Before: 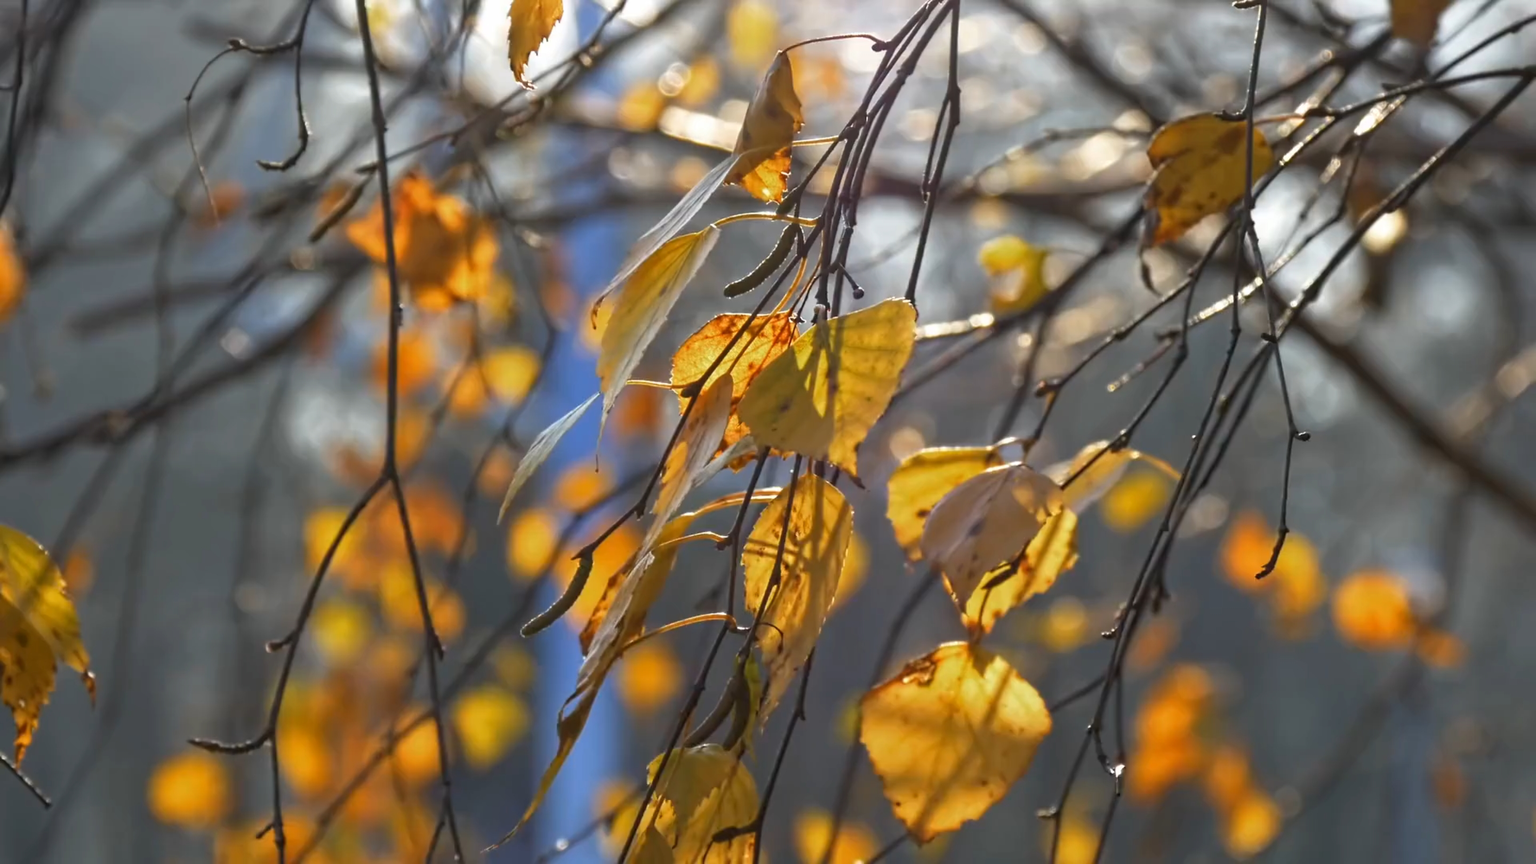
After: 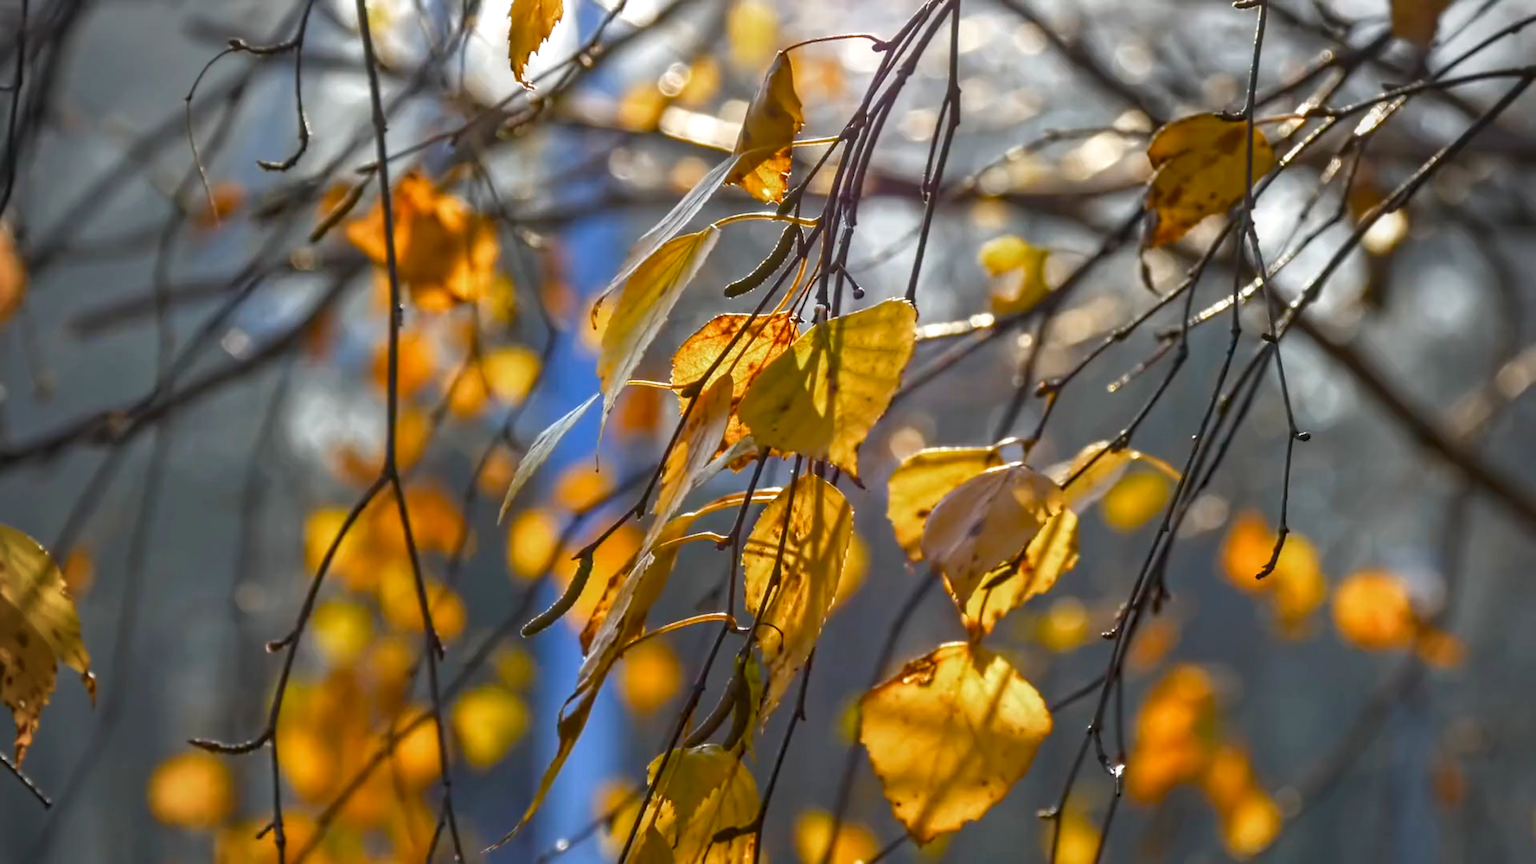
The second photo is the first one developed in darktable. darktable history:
color balance rgb: perceptual saturation grading › global saturation 20%, perceptual saturation grading › highlights -25%, perceptual saturation grading › shadows 50%
vignetting: fall-off radius 60.92%
local contrast: on, module defaults
